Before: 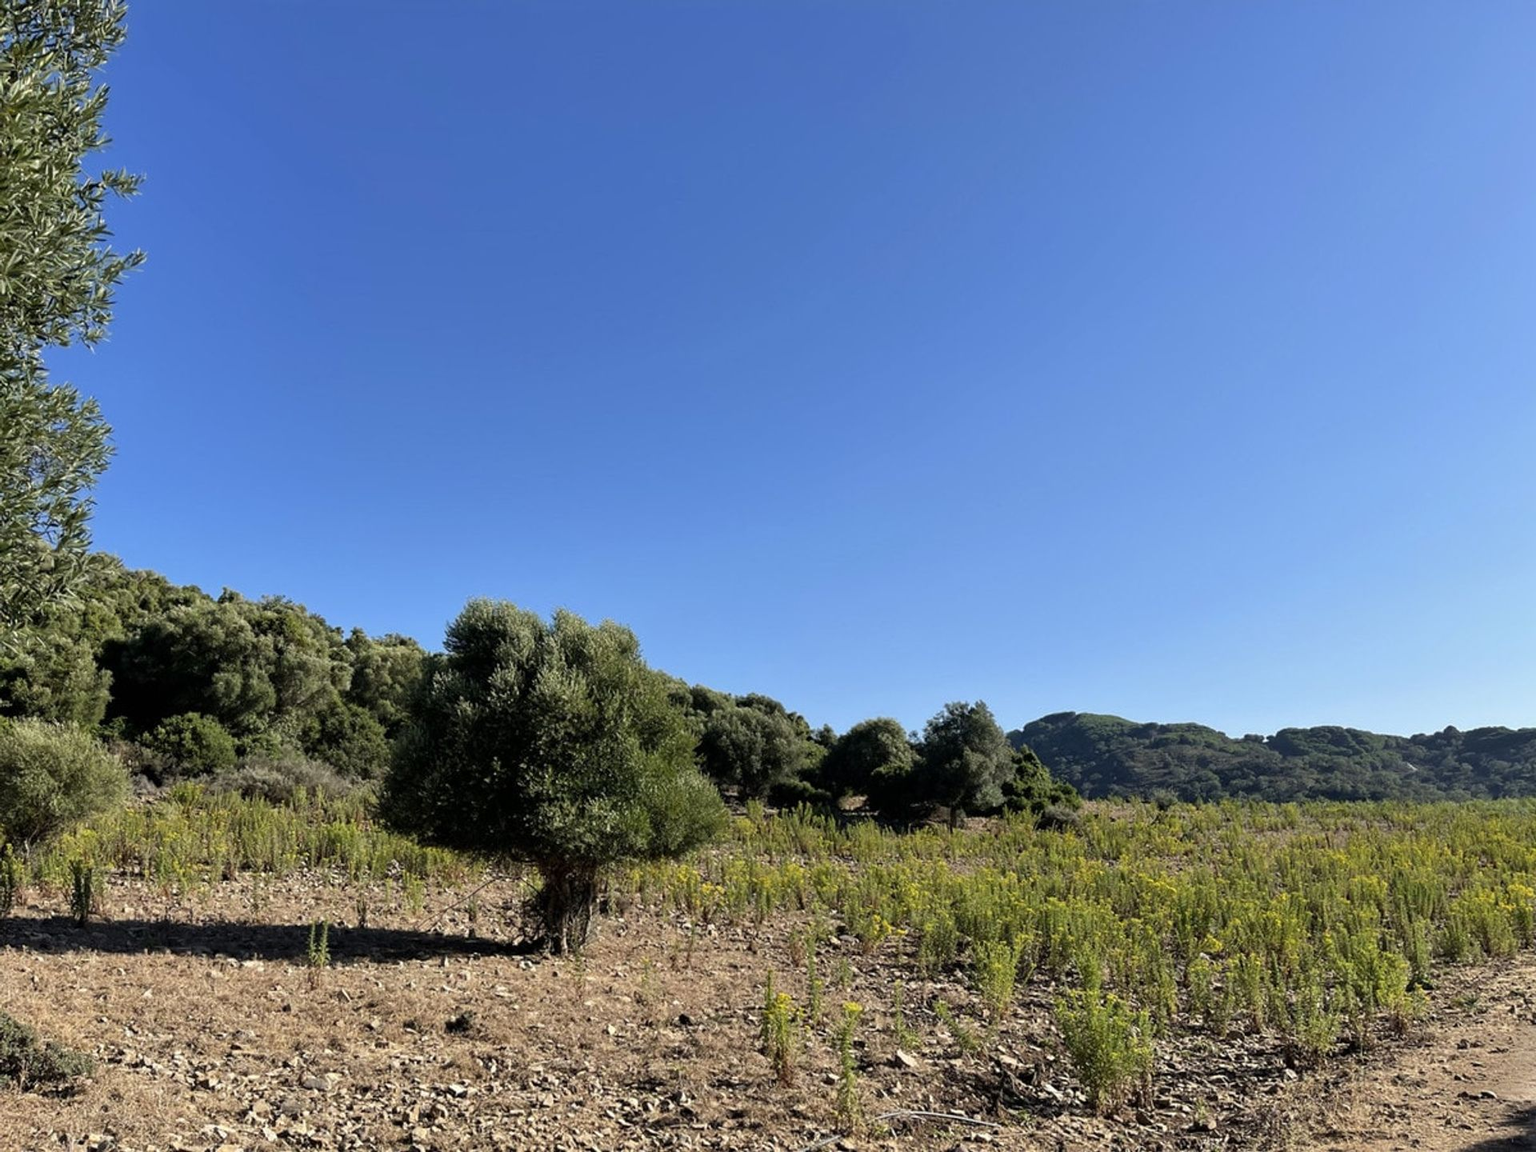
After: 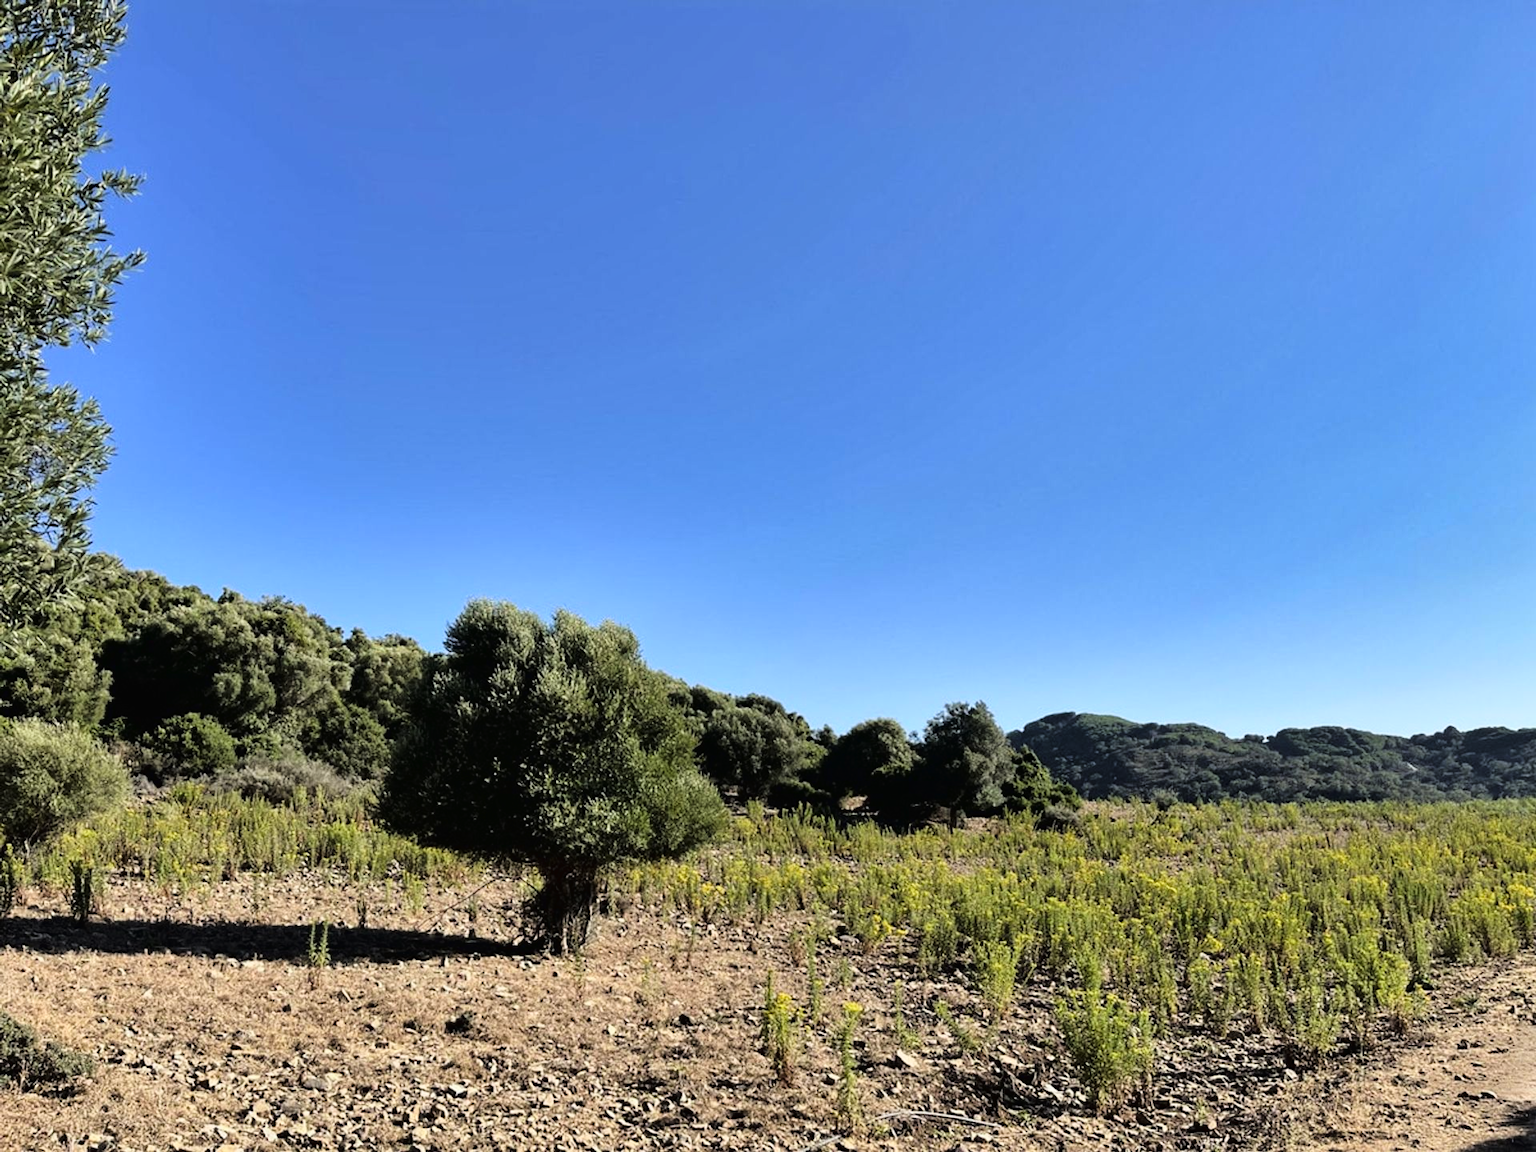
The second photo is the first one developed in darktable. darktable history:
tone curve: curves: ch0 [(0, 0.011) (0.053, 0.026) (0.174, 0.115) (0.398, 0.444) (0.673, 0.775) (0.829, 0.906) (0.991, 0.981)]; ch1 [(0, 0) (0.276, 0.206) (0.409, 0.383) (0.473, 0.458) (0.492, 0.499) (0.521, 0.502) (0.546, 0.543) (0.585, 0.617) (0.659, 0.686) (0.78, 0.8) (1, 1)]; ch2 [(0, 0) (0.438, 0.449) (0.473, 0.469) (0.503, 0.5) (0.523, 0.538) (0.562, 0.598) (0.612, 0.635) (0.695, 0.713) (1, 1)], color space Lab, linked channels, preserve colors none
shadows and highlights: radius 107.94, shadows 45.45, highlights -66.83, low approximation 0.01, soften with gaussian
